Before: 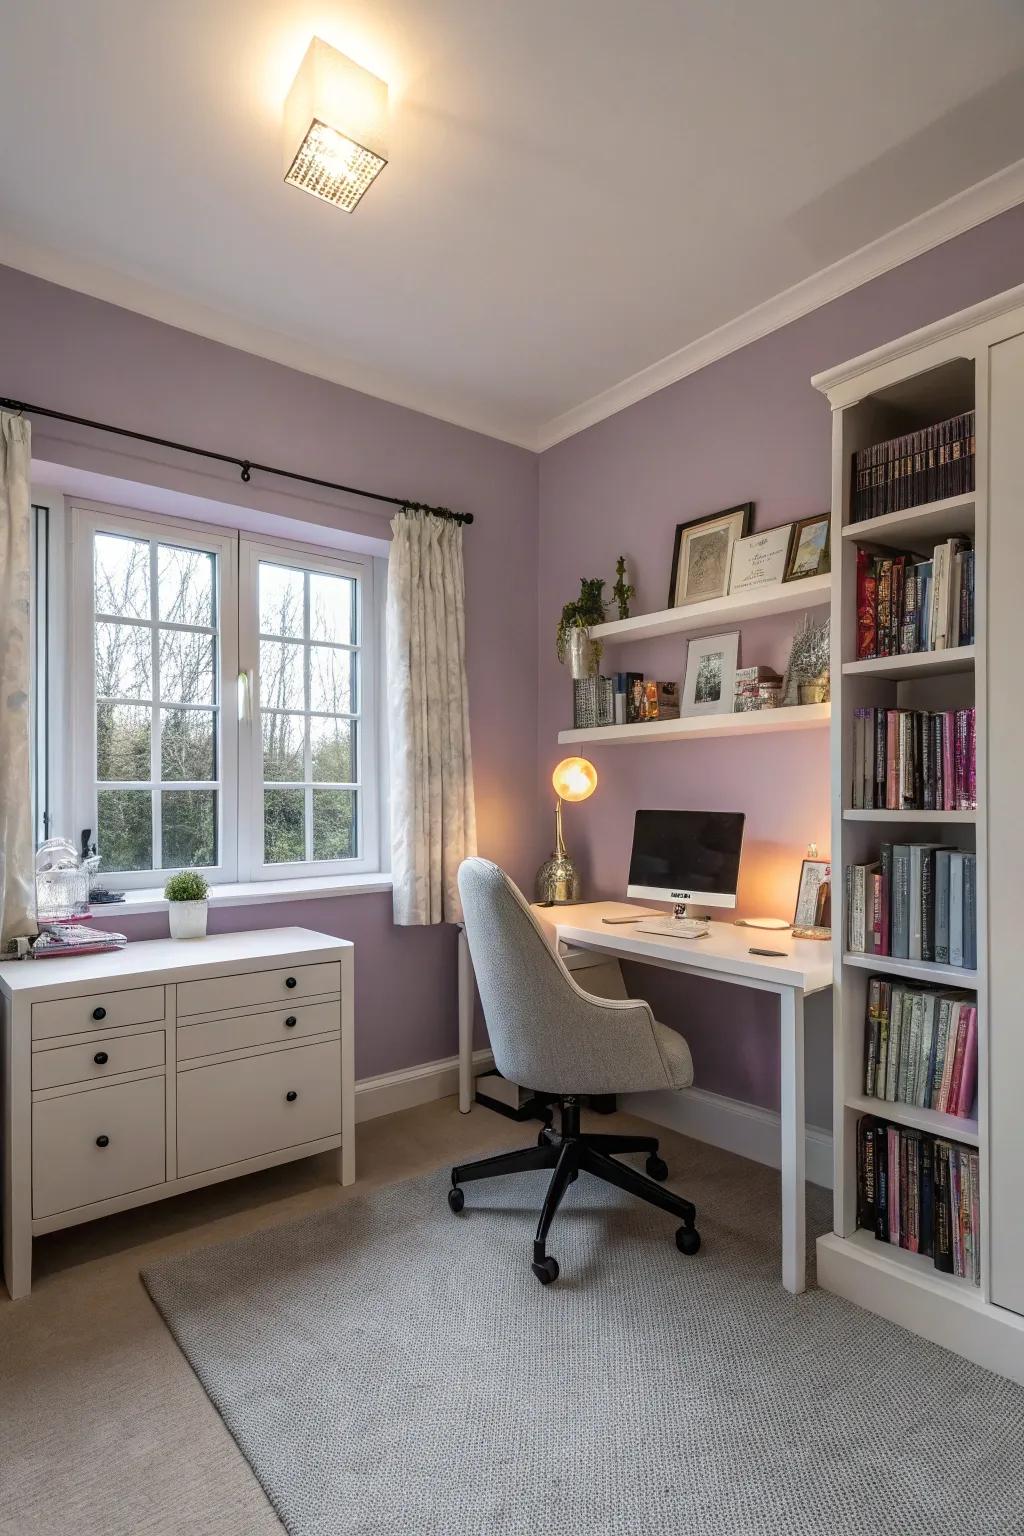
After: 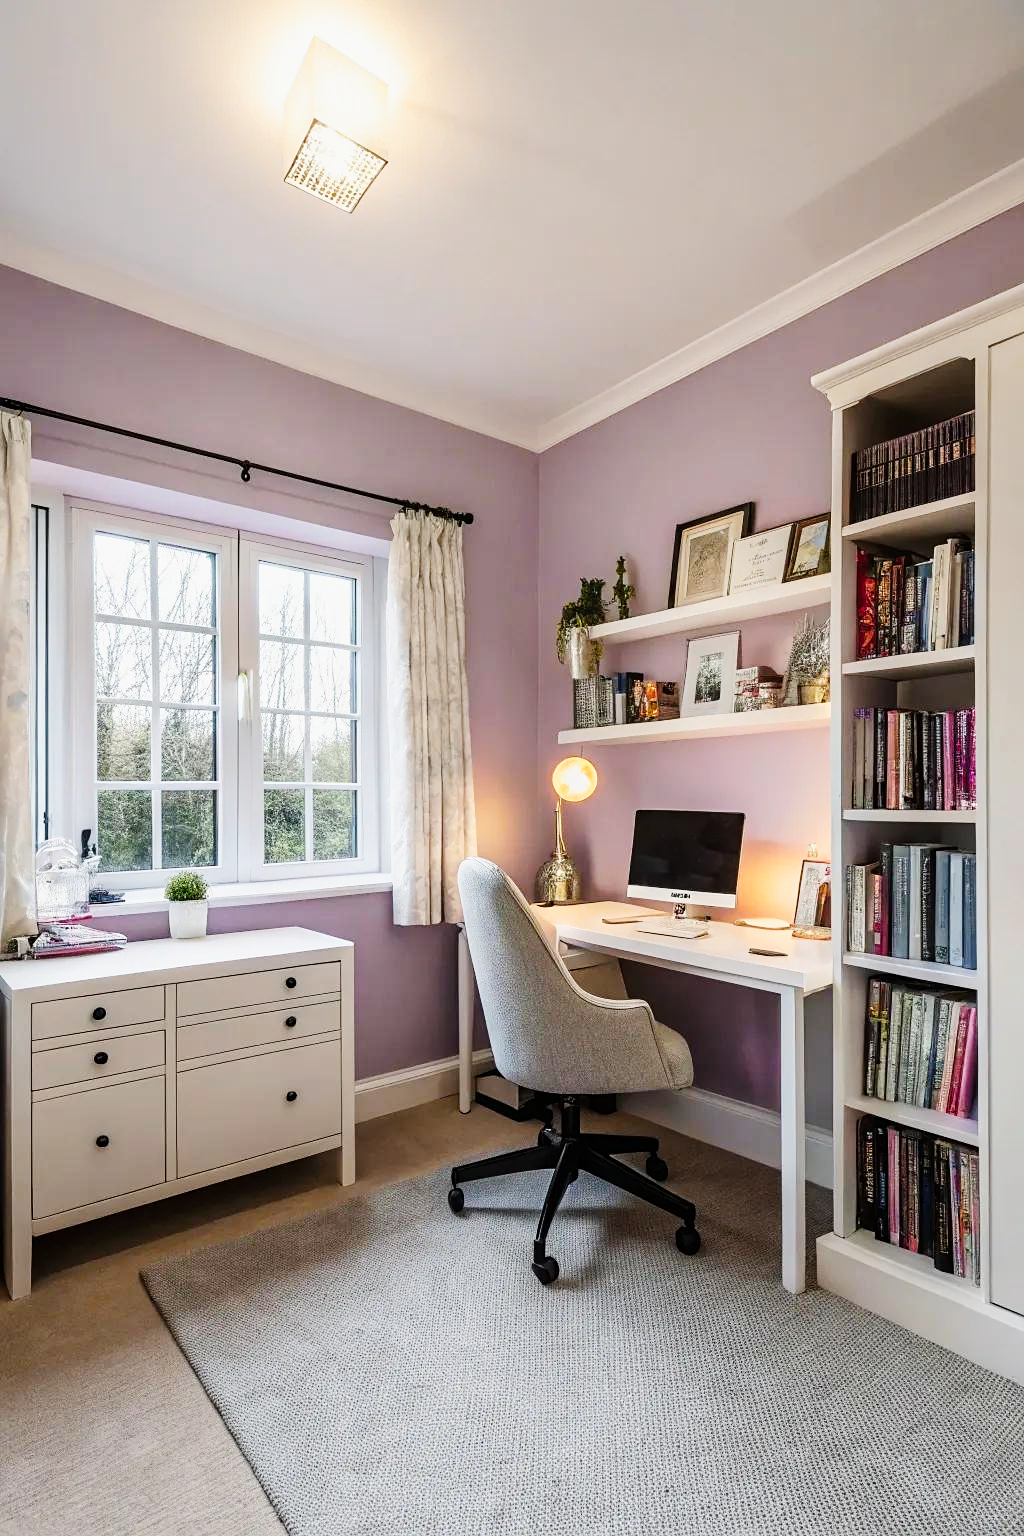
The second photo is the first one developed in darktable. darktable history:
tone curve: curves: ch0 [(0, 0) (0.104, 0.068) (0.236, 0.227) (0.46, 0.576) (0.657, 0.796) (0.861, 0.932) (1, 0.981)]; ch1 [(0, 0) (0.353, 0.344) (0.434, 0.382) (0.479, 0.476) (0.502, 0.504) (0.544, 0.534) (0.57, 0.57) (0.586, 0.603) (0.618, 0.631) (0.657, 0.679) (1, 1)]; ch2 [(0, 0) (0.34, 0.314) (0.434, 0.43) (0.5, 0.511) (0.528, 0.545) (0.557, 0.573) (0.573, 0.618) (0.628, 0.751) (1, 1)], preserve colors none
sharpen: amount 0.208
